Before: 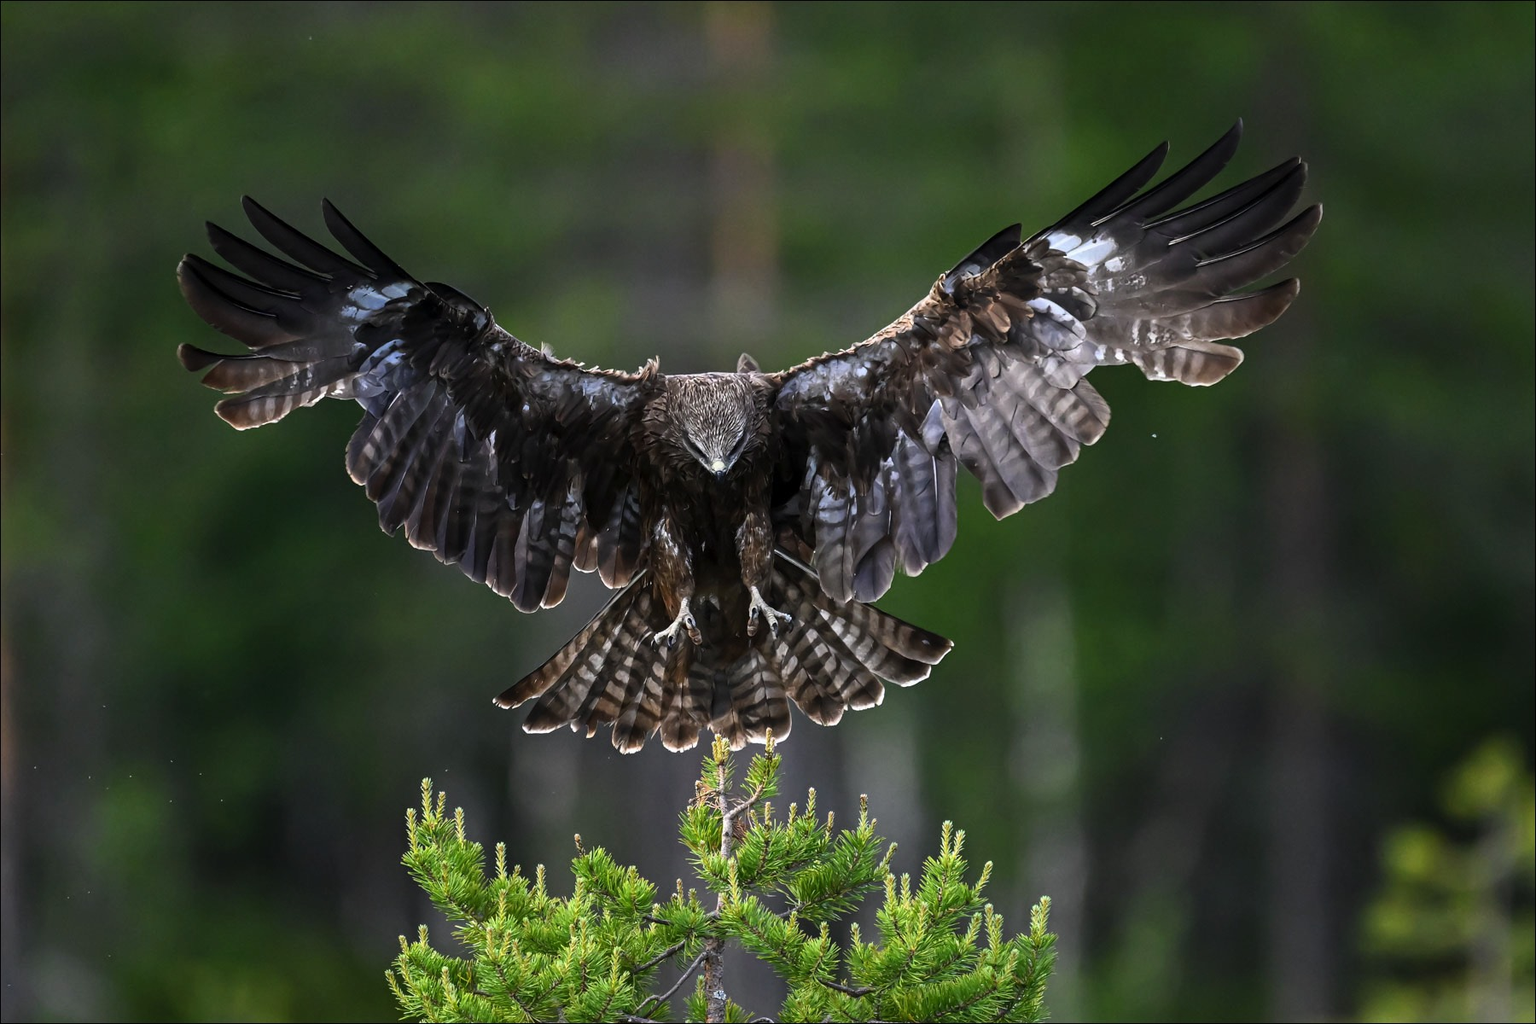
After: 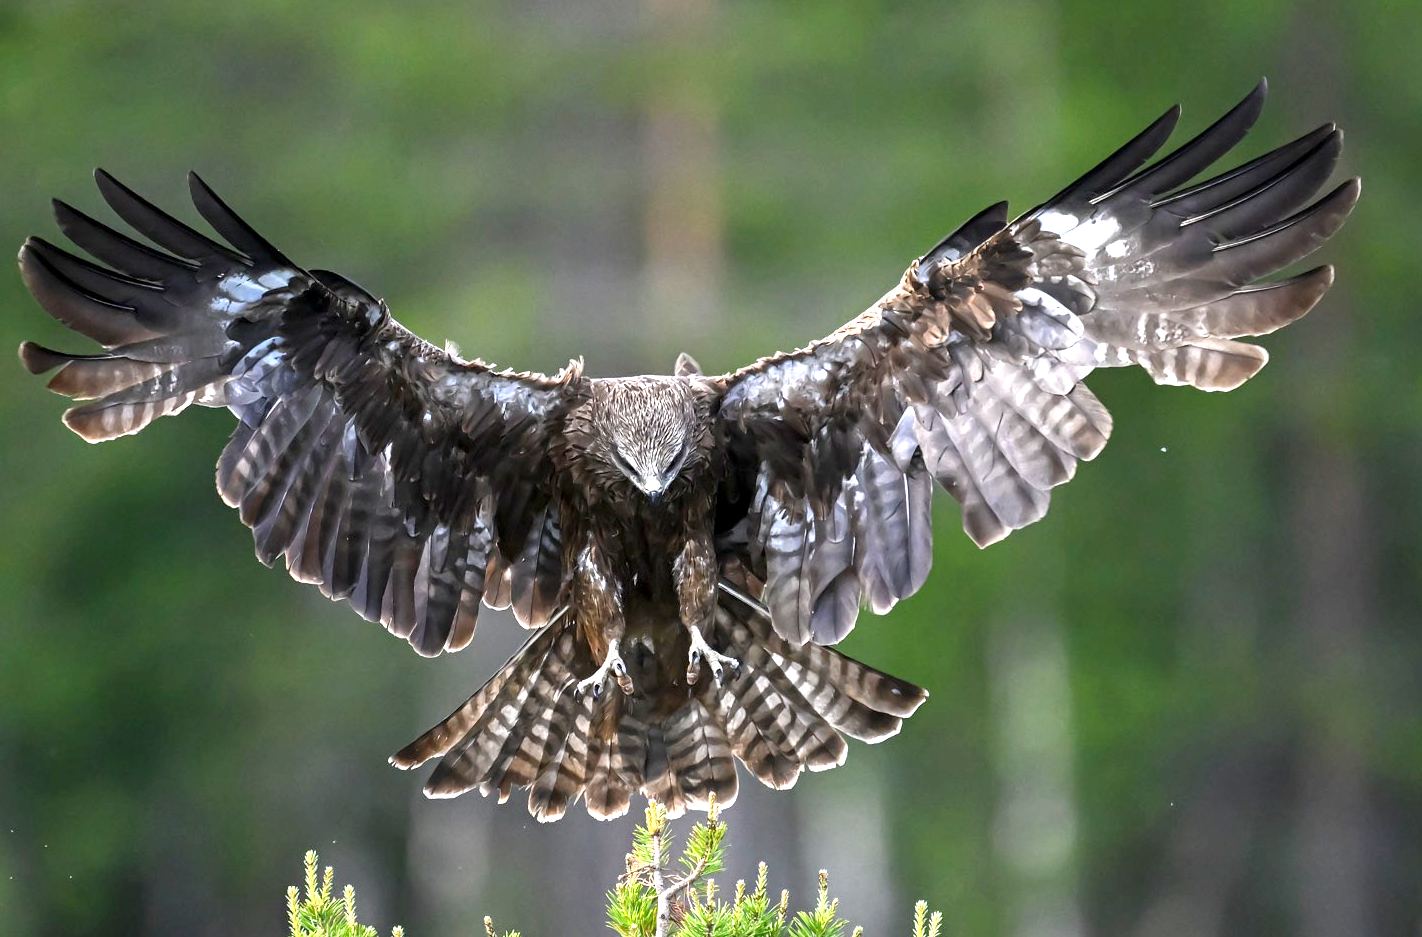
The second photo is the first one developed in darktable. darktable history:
exposure: exposure 1.001 EV, compensate highlight preservation false
crop and rotate: left 10.526%, top 5.109%, right 10.449%, bottom 16.758%
